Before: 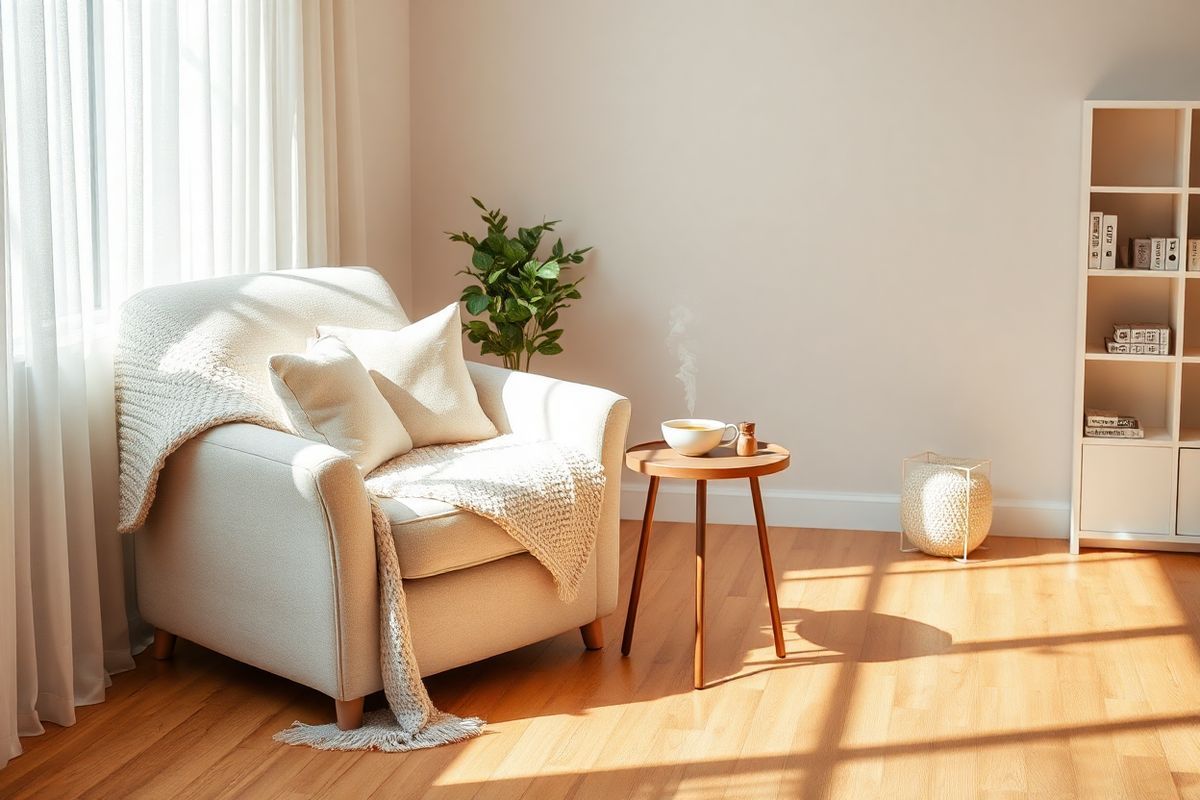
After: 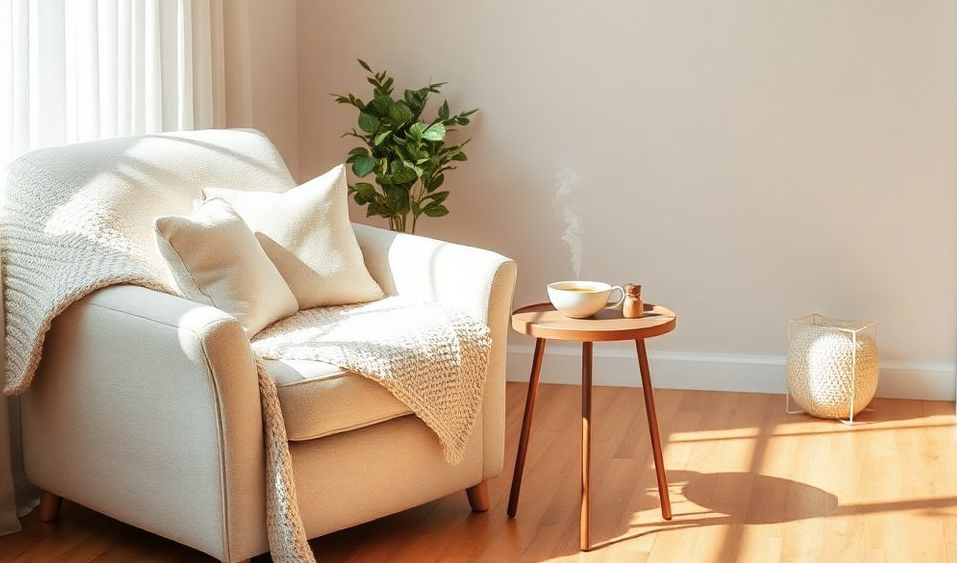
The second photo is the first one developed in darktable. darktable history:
crop: left 9.511%, top 17.274%, right 10.718%, bottom 12.328%
color balance rgb: shadows lift › hue 86.32°, perceptual saturation grading › global saturation -4.047%, global vibrance 10.654%, saturation formula JzAzBz (2021)
